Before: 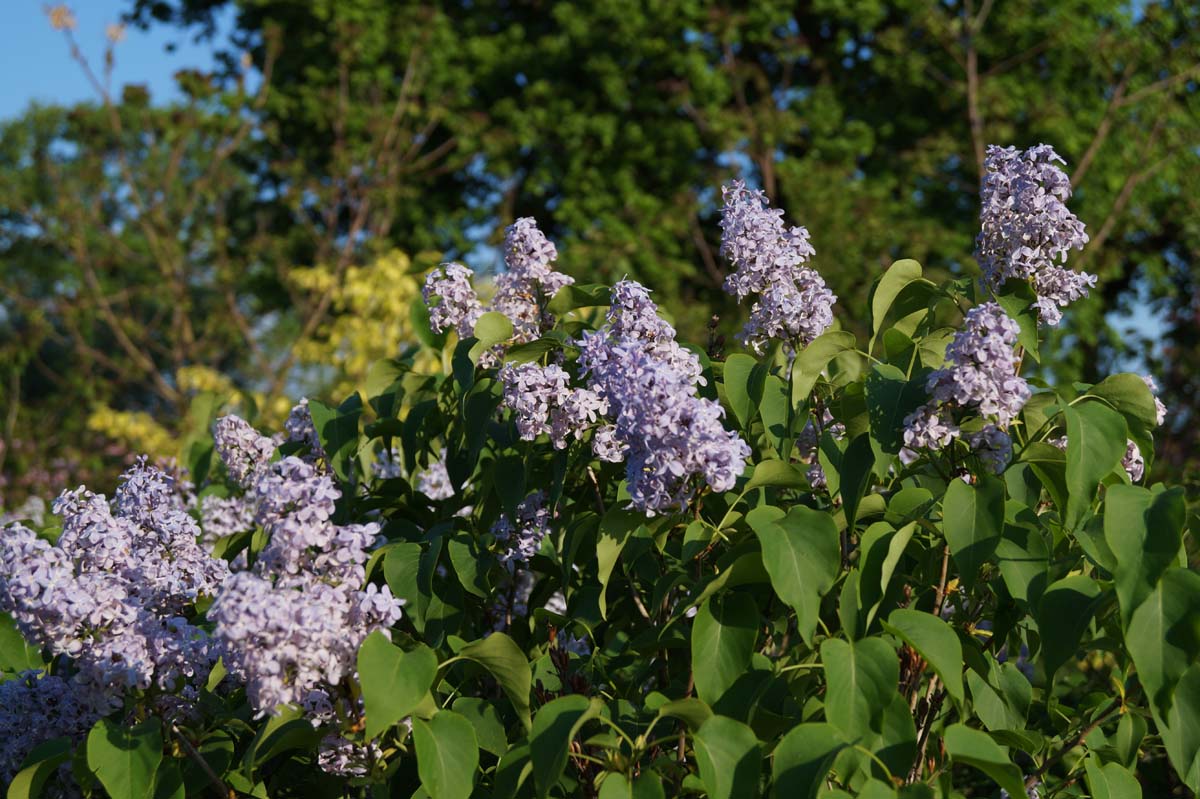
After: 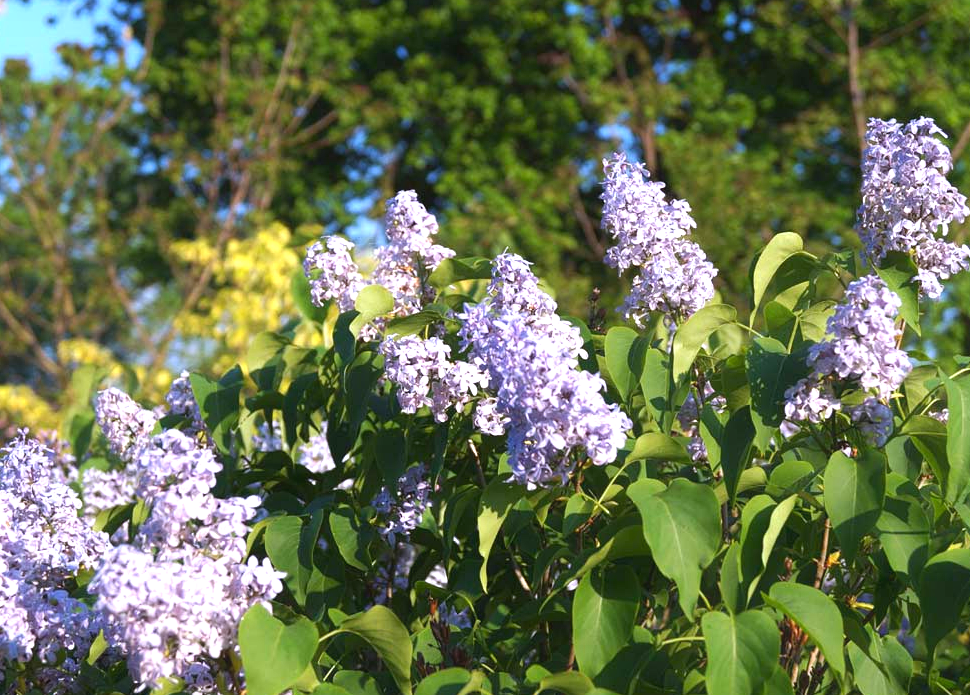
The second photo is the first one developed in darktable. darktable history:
crop: left 9.929%, top 3.475%, right 9.188%, bottom 9.529%
tone equalizer: on, module defaults
white balance: red 1.004, blue 1.096
exposure: black level correction 0, exposure 1.2 EV, compensate highlight preservation false
contrast equalizer: y [[0.5, 0.486, 0.447, 0.446, 0.489, 0.5], [0.5 ×6], [0.5 ×6], [0 ×6], [0 ×6]]
